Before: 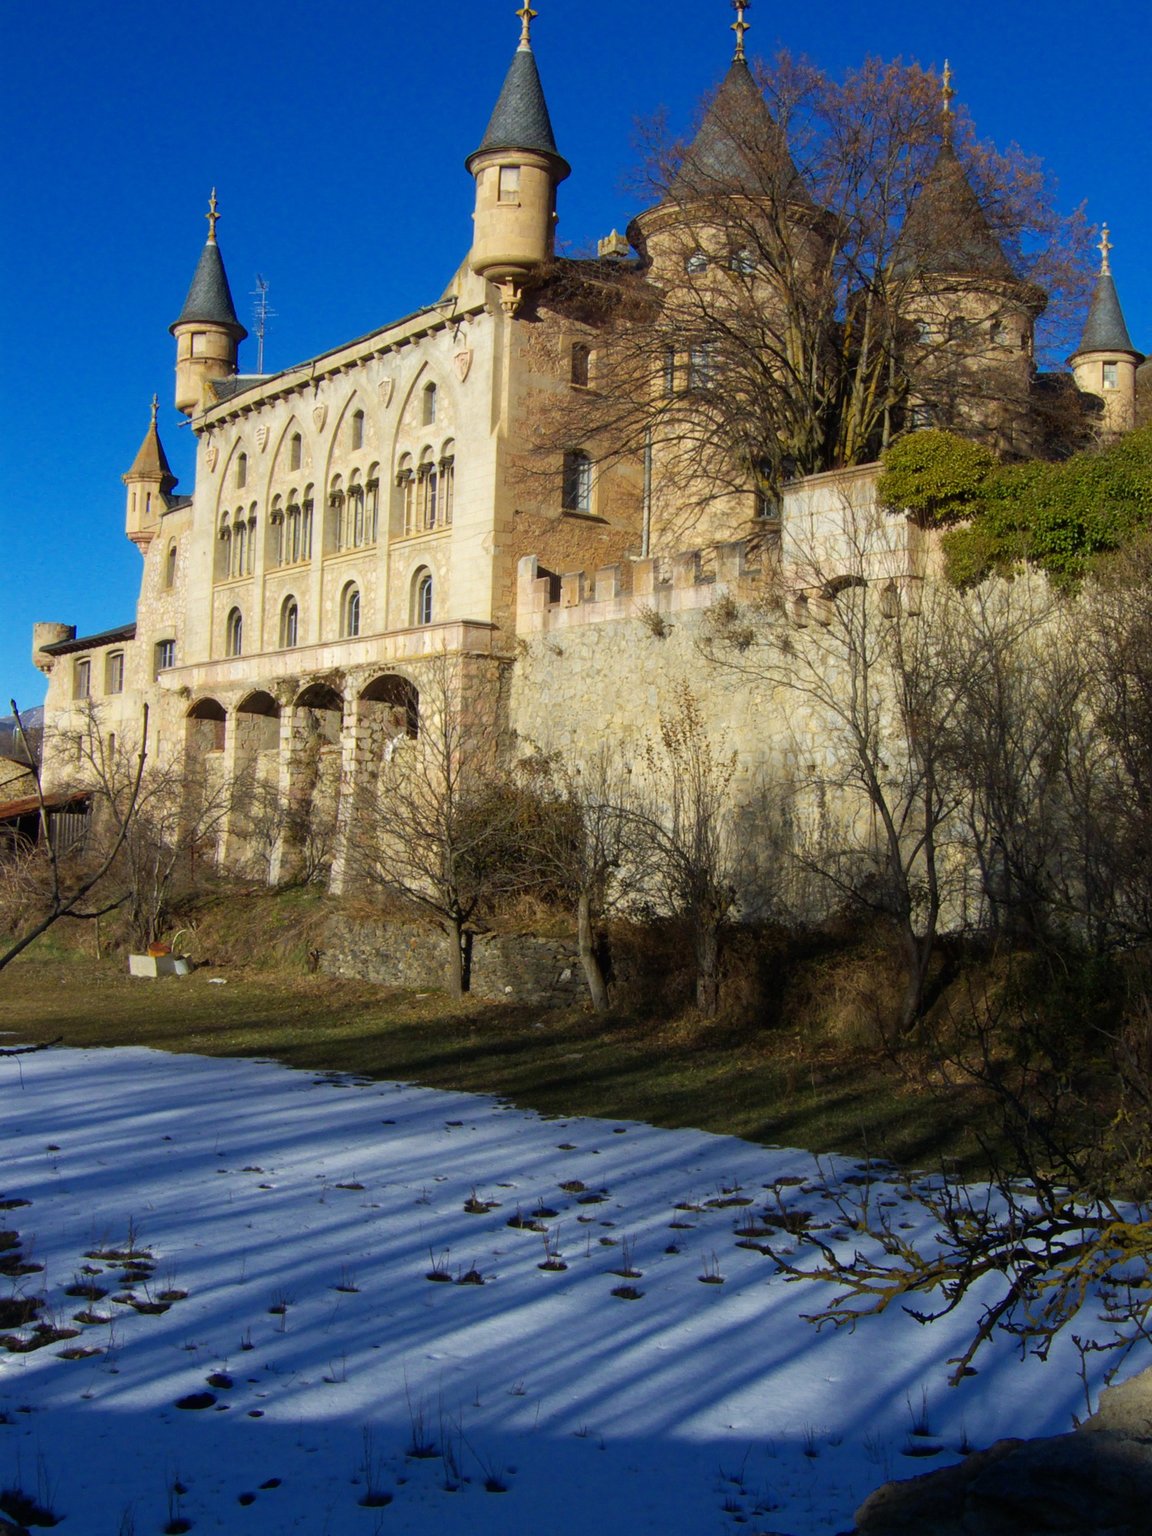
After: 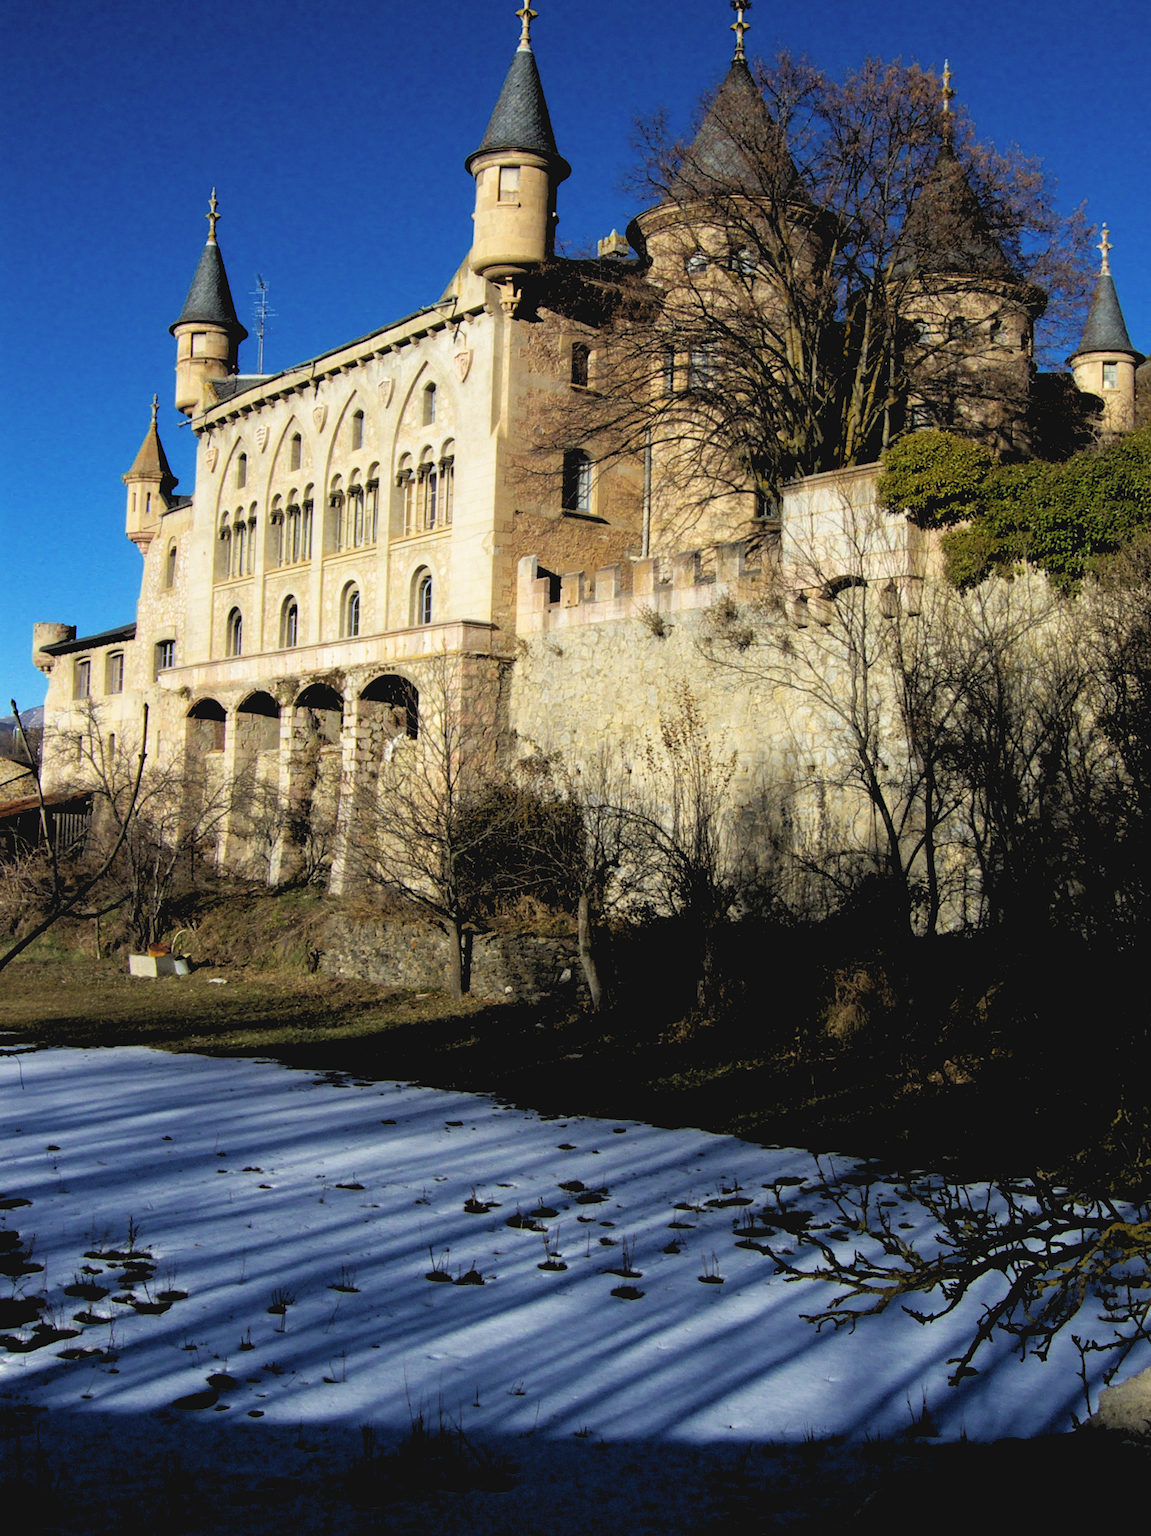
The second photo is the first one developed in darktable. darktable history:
contrast brightness saturation: contrast -0.1, saturation -0.1
rgb levels: levels [[0.034, 0.472, 0.904], [0, 0.5, 1], [0, 0.5, 1]]
tone curve: curves: ch0 [(0, 0) (0.003, 0.003) (0.011, 0.012) (0.025, 0.027) (0.044, 0.048) (0.069, 0.075) (0.1, 0.108) (0.136, 0.147) (0.177, 0.192) (0.224, 0.243) (0.277, 0.3) (0.335, 0.363) (0.399, 0.433) (0.468, 0.508) (0.543, 0.589) (0.623, 0.676) (0.709, 0.769) (0.801, 0.868) (0.898, 0.949) (1, 1)], preserve colors none
